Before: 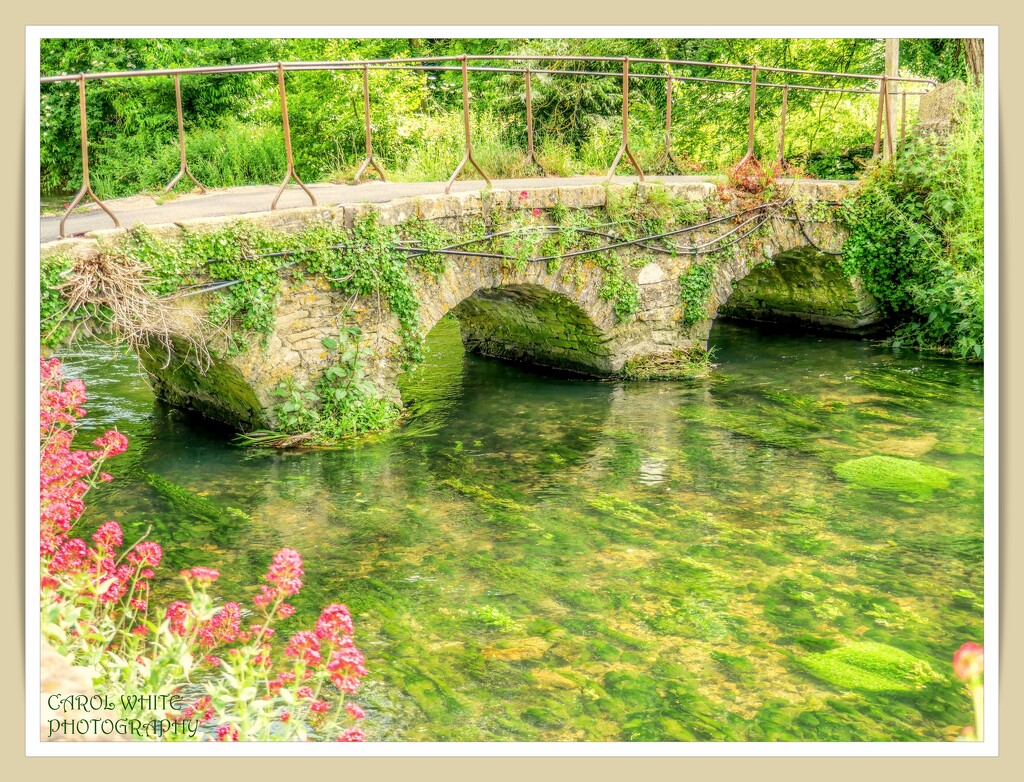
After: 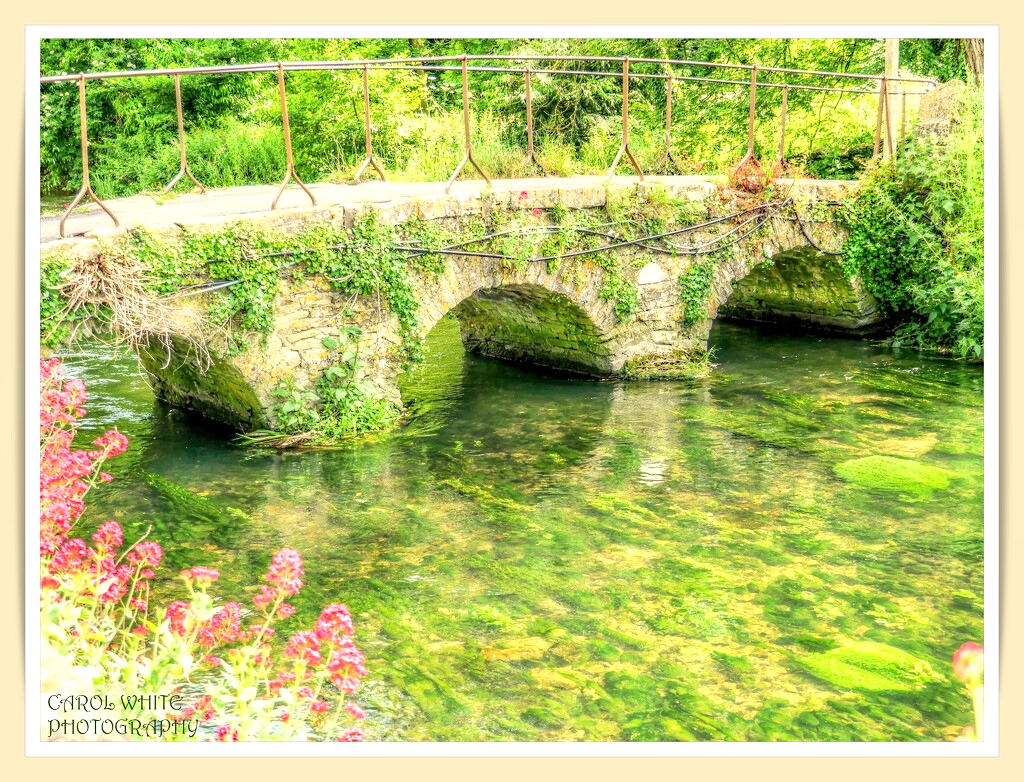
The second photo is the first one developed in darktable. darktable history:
sharpen: radius 5.355, amount 0.309, threshold 26.624
tone equalizer: -8 EV -0.429 EV, -7 EV -0.417 EV, -6 EV -0.321 EV, -5 EV -0.232 EV, -3 EV 0.21 EV, -2 EV 0.336 EV, -1 EV 0.405 EV, +0 EV 0.429 EV, smoothing diameter 24.88%, edges refinement/feathering 9.89, preserve details guided filter
